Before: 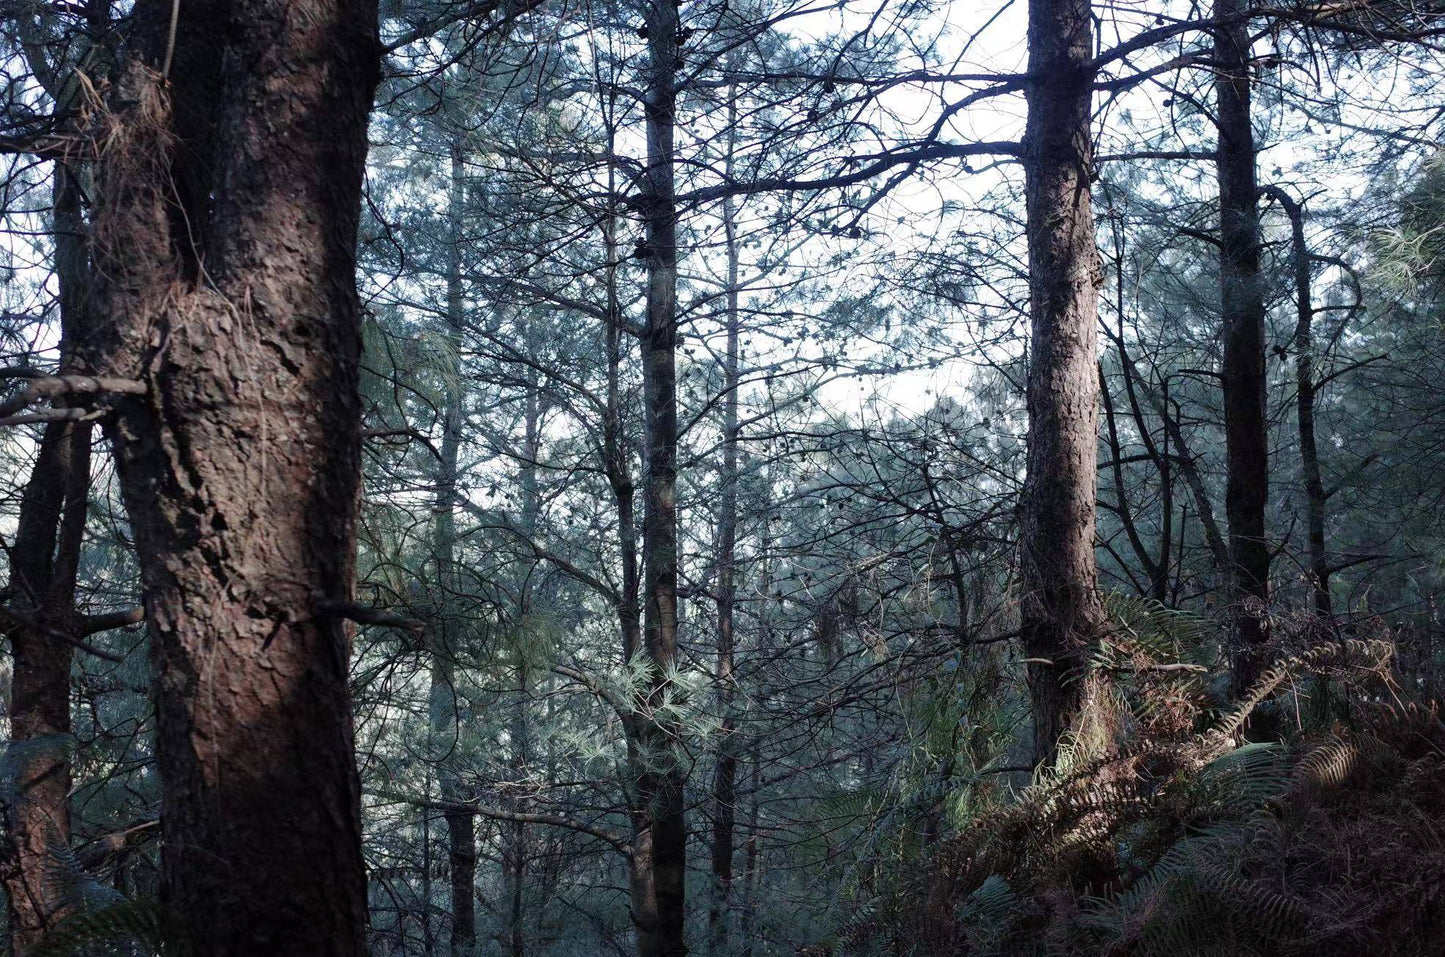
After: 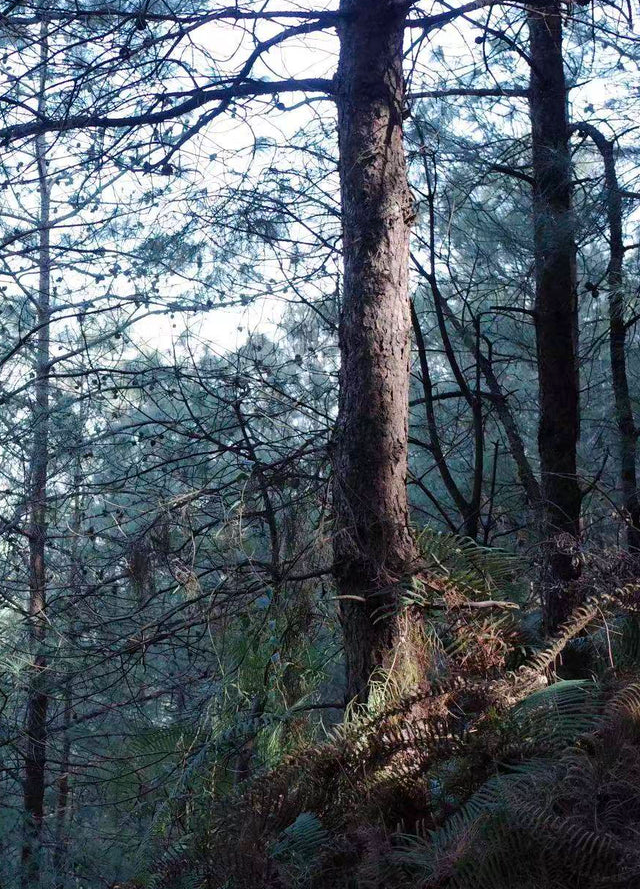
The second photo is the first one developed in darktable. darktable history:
color balance rgb: perceptual saturation grading › global saturation 25%, global vibrance 20%
crop: left 47.628%, top 6.643%, right 7.874%
